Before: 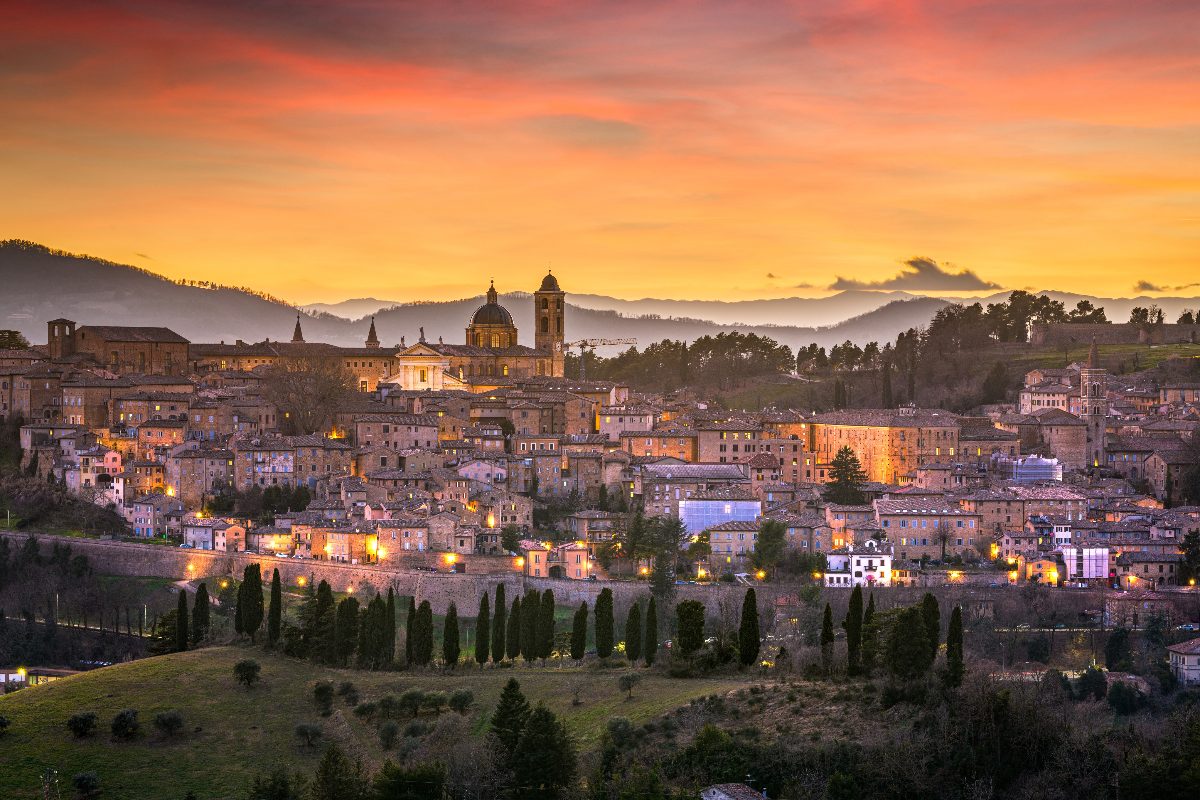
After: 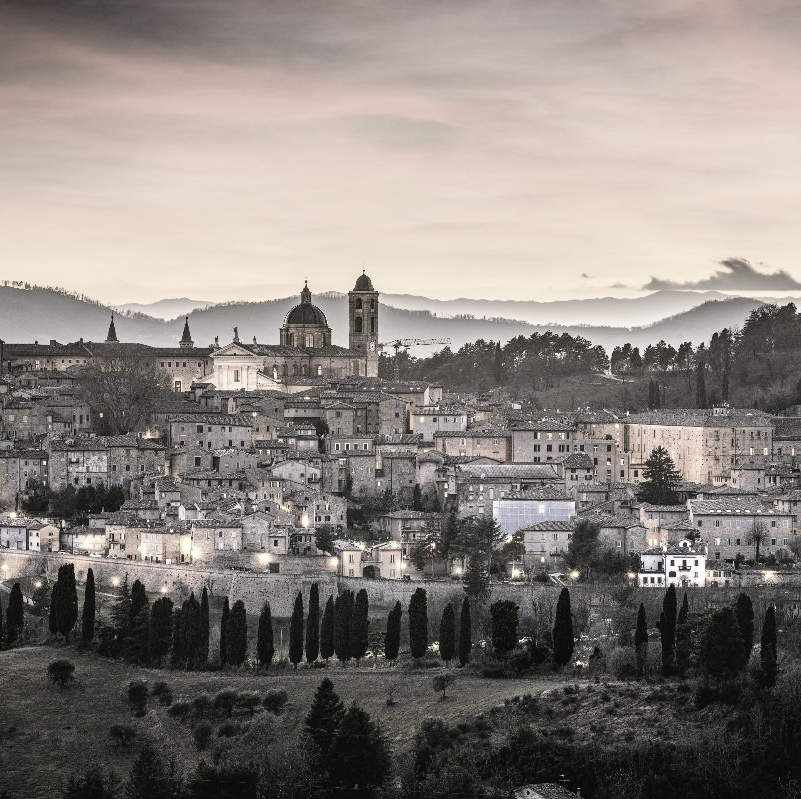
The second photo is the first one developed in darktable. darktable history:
tone curve: curves: ch0 [(0, 0.023) (0.087, 0.065) (0.184, 0.168) (0.45, 0.54) (0.57, 0.683) (0.722, 0.825) (0.877, 0.948) (1, 1)]; ch1 [(0, 0) (0.388, 0.369) (0.44, 0.45) (0.495, 0.491) (0.534, 0.528) (0.657, 0.655) (1, 1)]; ch2 [(0, 0) (0.353, 0.317) (0.408, 0.427) (0.5, 0.497) (0.534, 0.544) (0.576, 0.605) (0.625, 0.631) (1, 1)], color space Lab, independent channels, preserve colors none
color correction: highlights b* -0.043, saturation 0.163
crop and rotate: left 15.521%, right 17.724%
